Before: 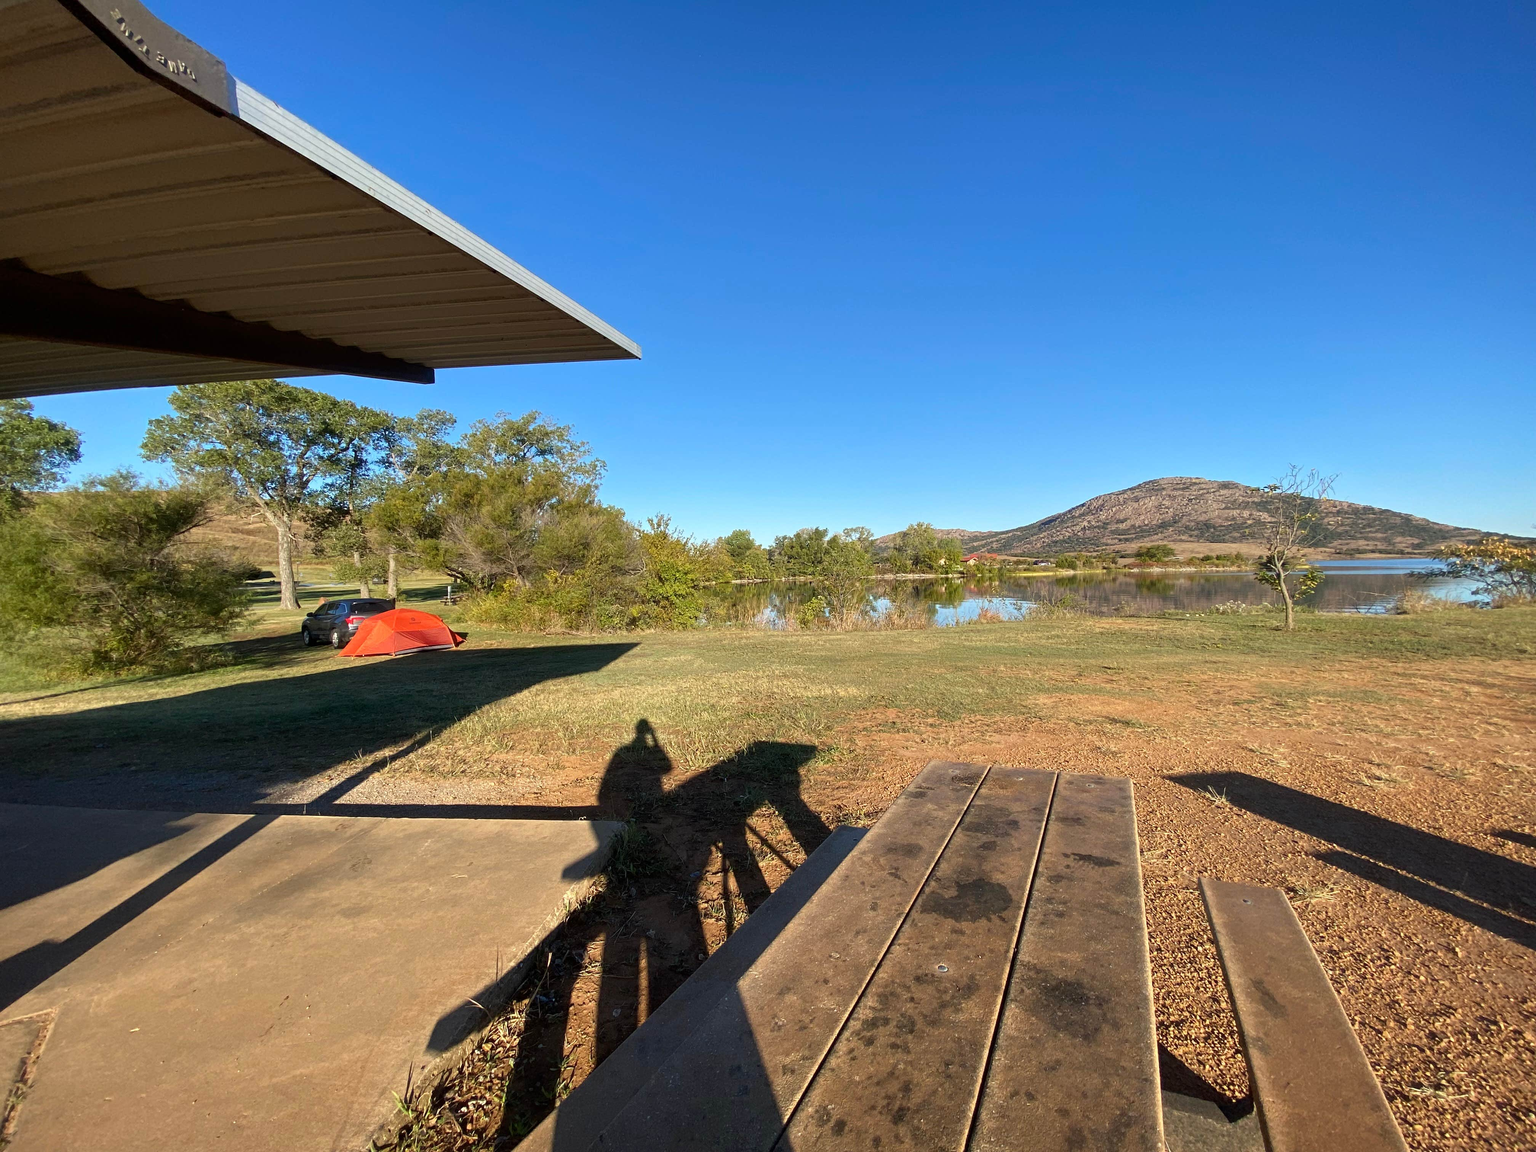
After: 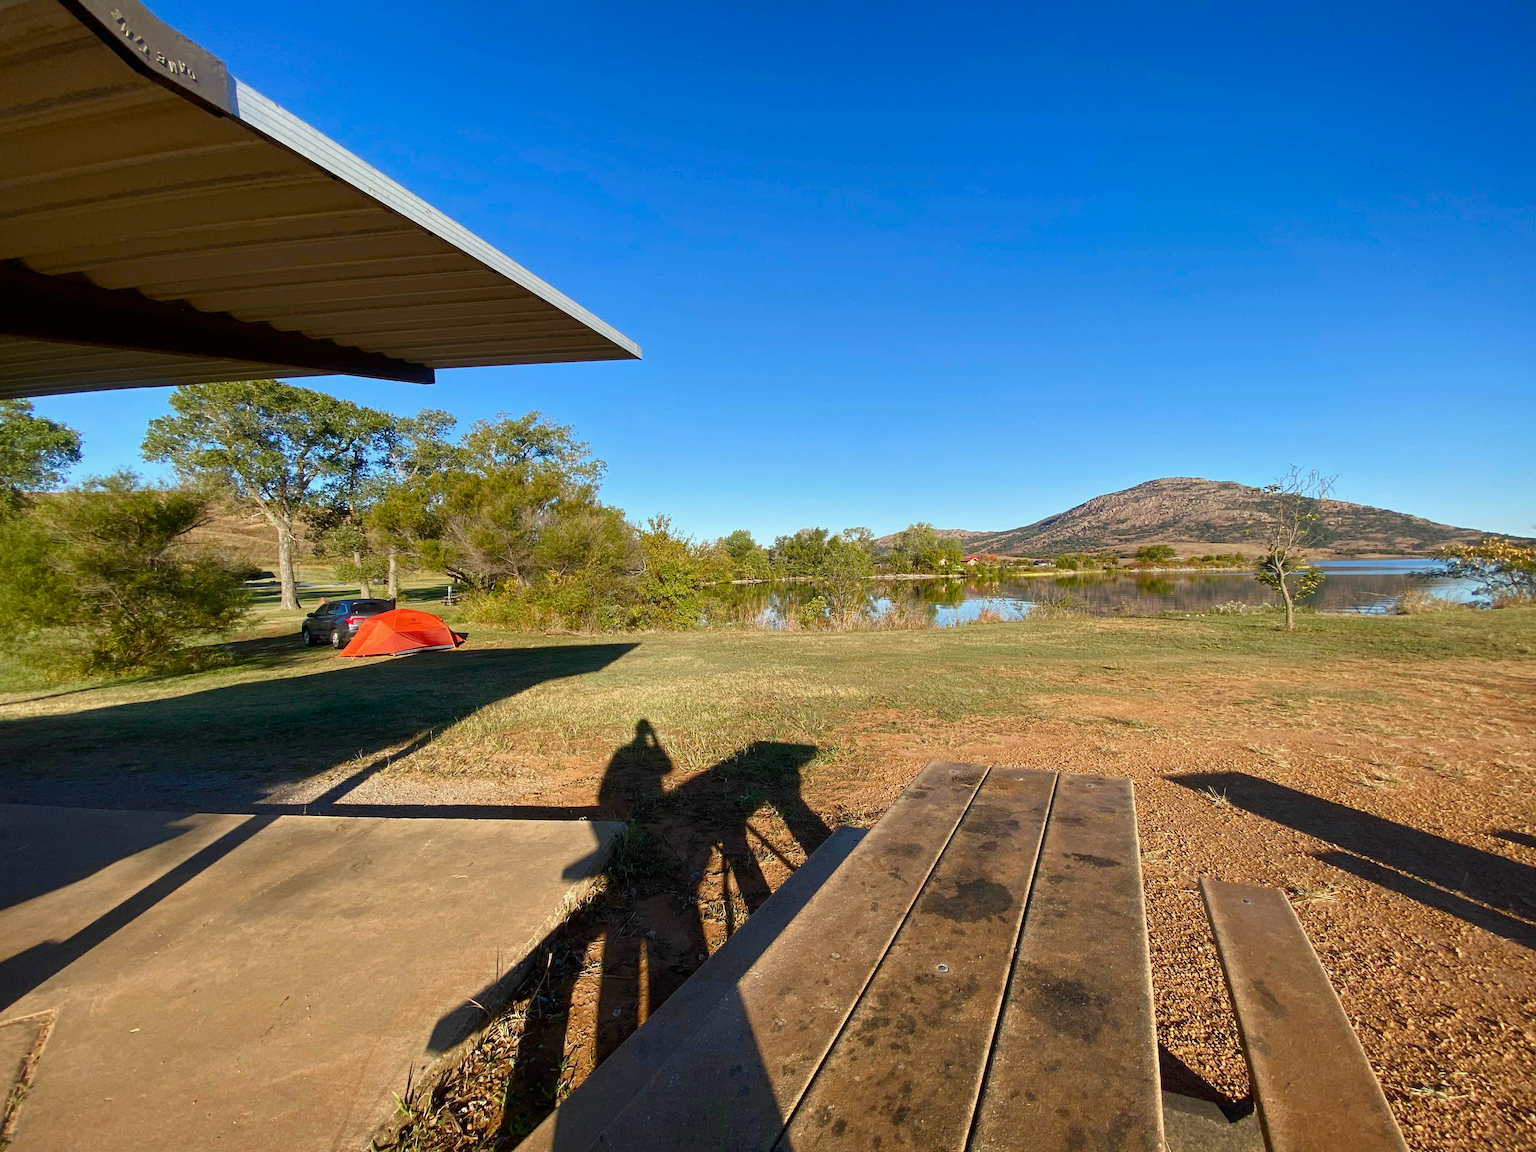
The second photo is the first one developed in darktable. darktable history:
exposure: exposure -0.072 EV, compensate highlight preservation false
tone equalizer: on, module defaults
color balance rgb: perceptual saturation grading › global saturation 20%, perceptual saturation grading › highlights -25%, perceptual saturation grading › shadows 25%
